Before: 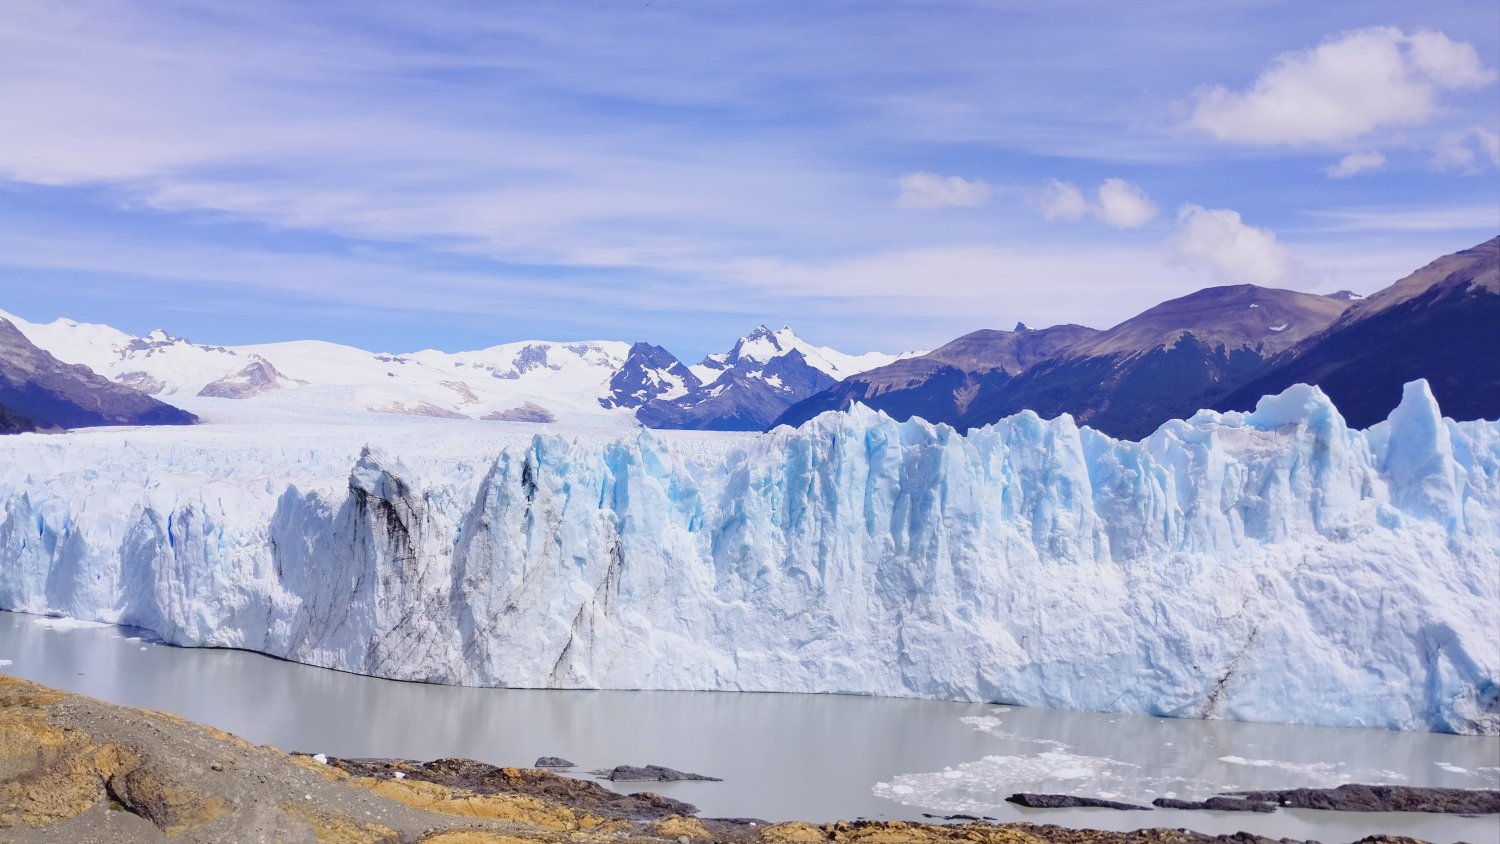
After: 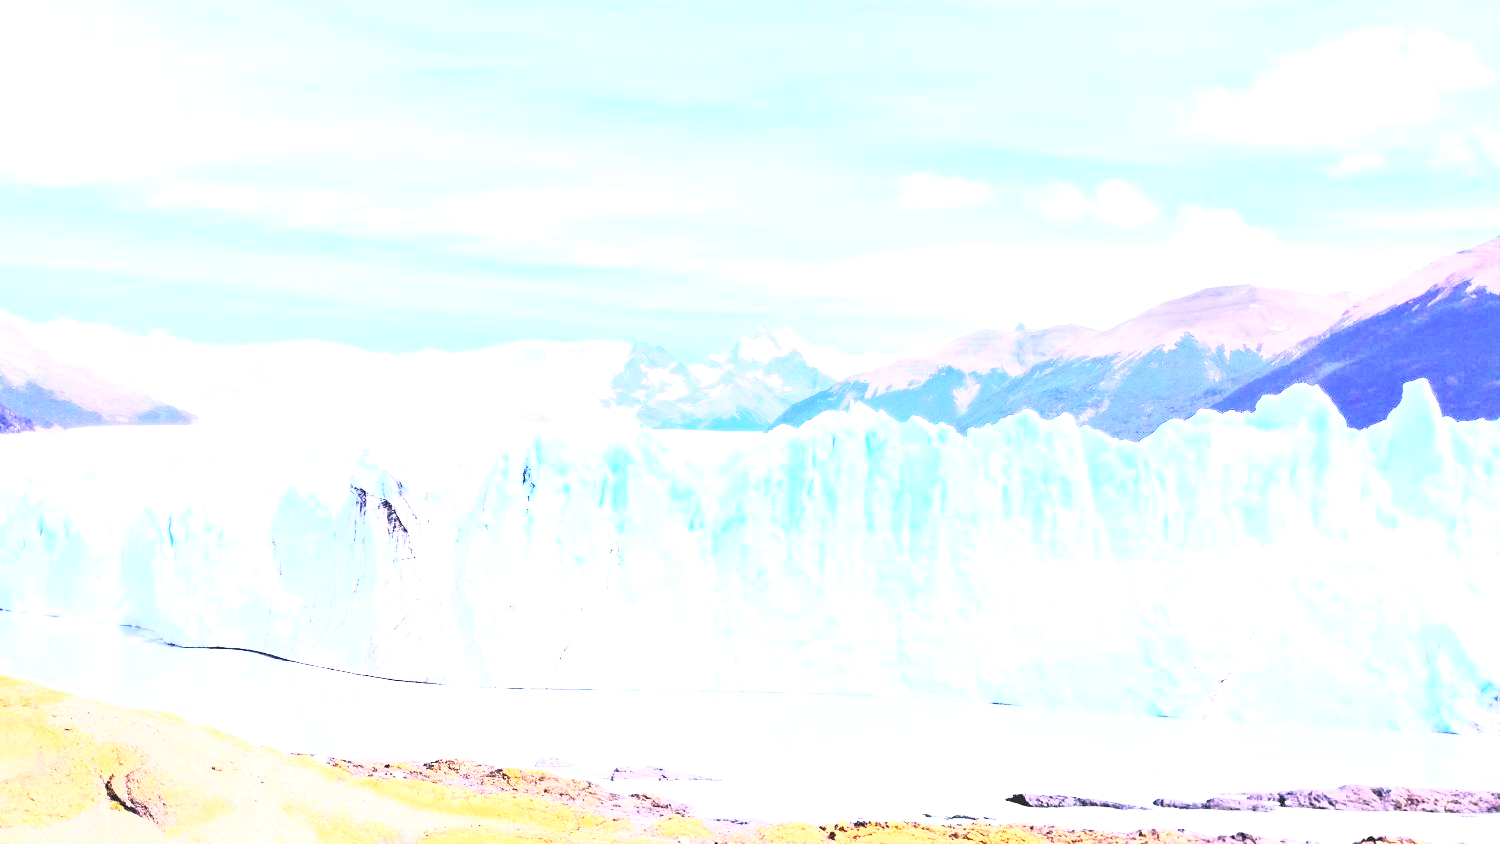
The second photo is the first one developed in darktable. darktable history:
tone equalizer: -8 EV 0.001 EV, -7 EV -0.004 EV, -6 EV 0.009 EV, -5 EV 0.032 EV, -4 EV 0.276 EV, -3 EV 0.644 EV, -2 EV 0.584 EV, -1 EV 0.187 EV, +0 EV 0.024 EV
rgb curve: curves: ch0 [(0, 0) (0.21, 0.15) (0.24, 0.21) (0.5, 0.75) (0.75, 0.96) (0.89, 0.99) (1, 1)]; ch1 [(0, 0.02) (0.21, 0.13) (0.25, 0.2) (0.5, 0.67) (0.75, 0.9) (0.89, 0.97) (1, 1)]; ch2 [(0, 0.02) (0.21, 0.13) (0.25, 0.2) (0.5, 0.67) (0.75, 0.9) (0.89, 0.97) (1, 1)], compensate middle gray true
exposure: exposure 2.207 EV, compensate highlight preservation false
